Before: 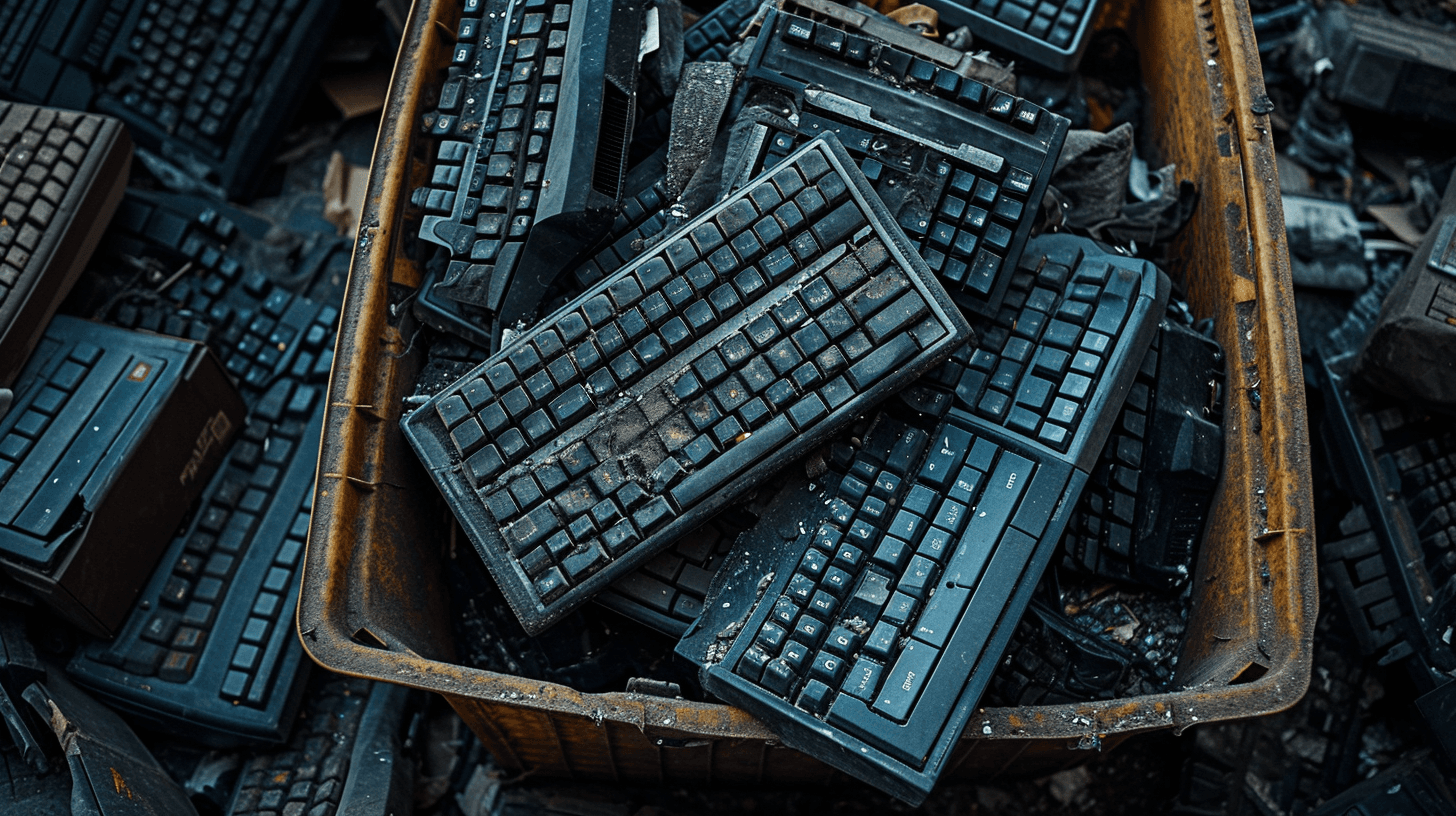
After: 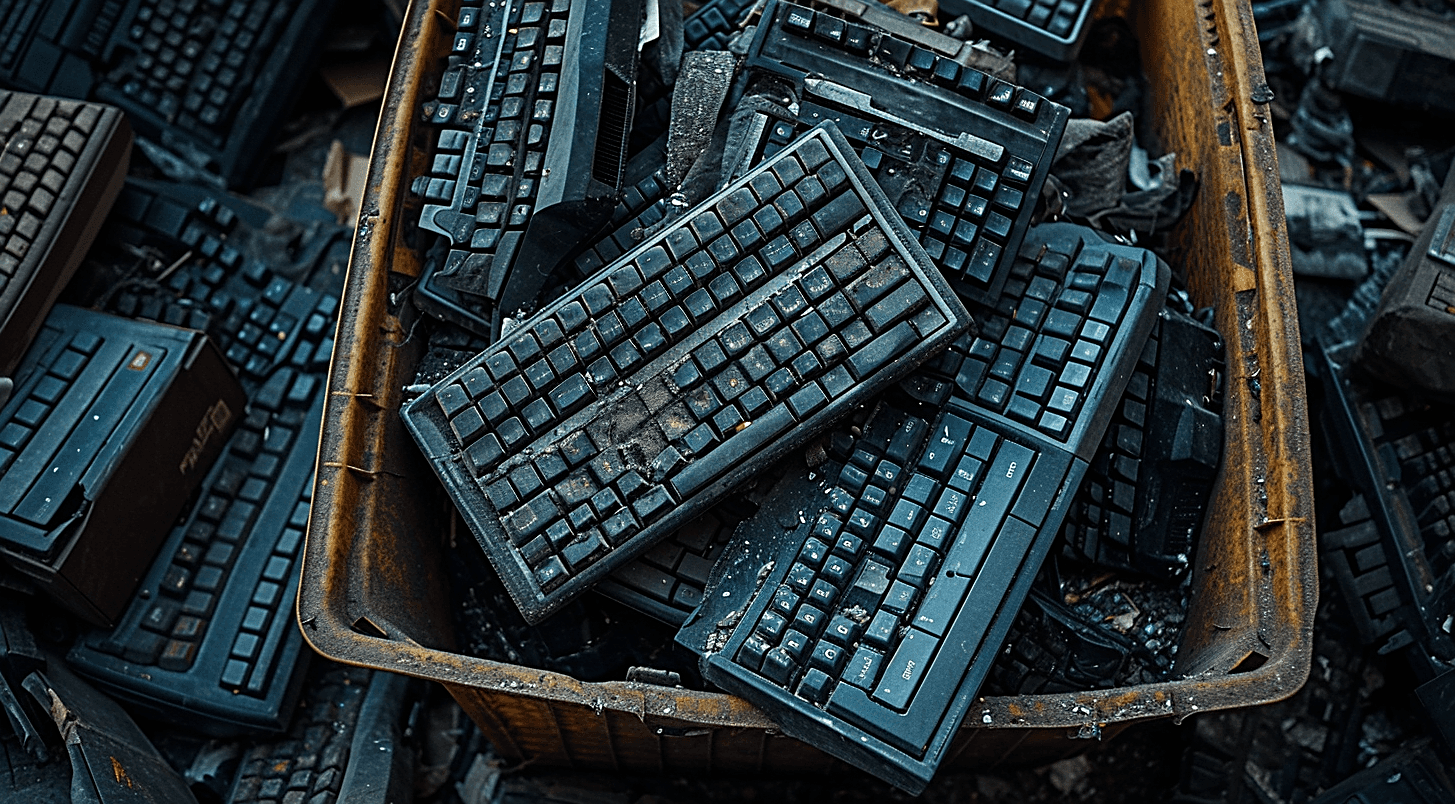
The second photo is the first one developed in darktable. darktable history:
crop: top 1.417%, right 0.02%
sharpen: on, module defaults
